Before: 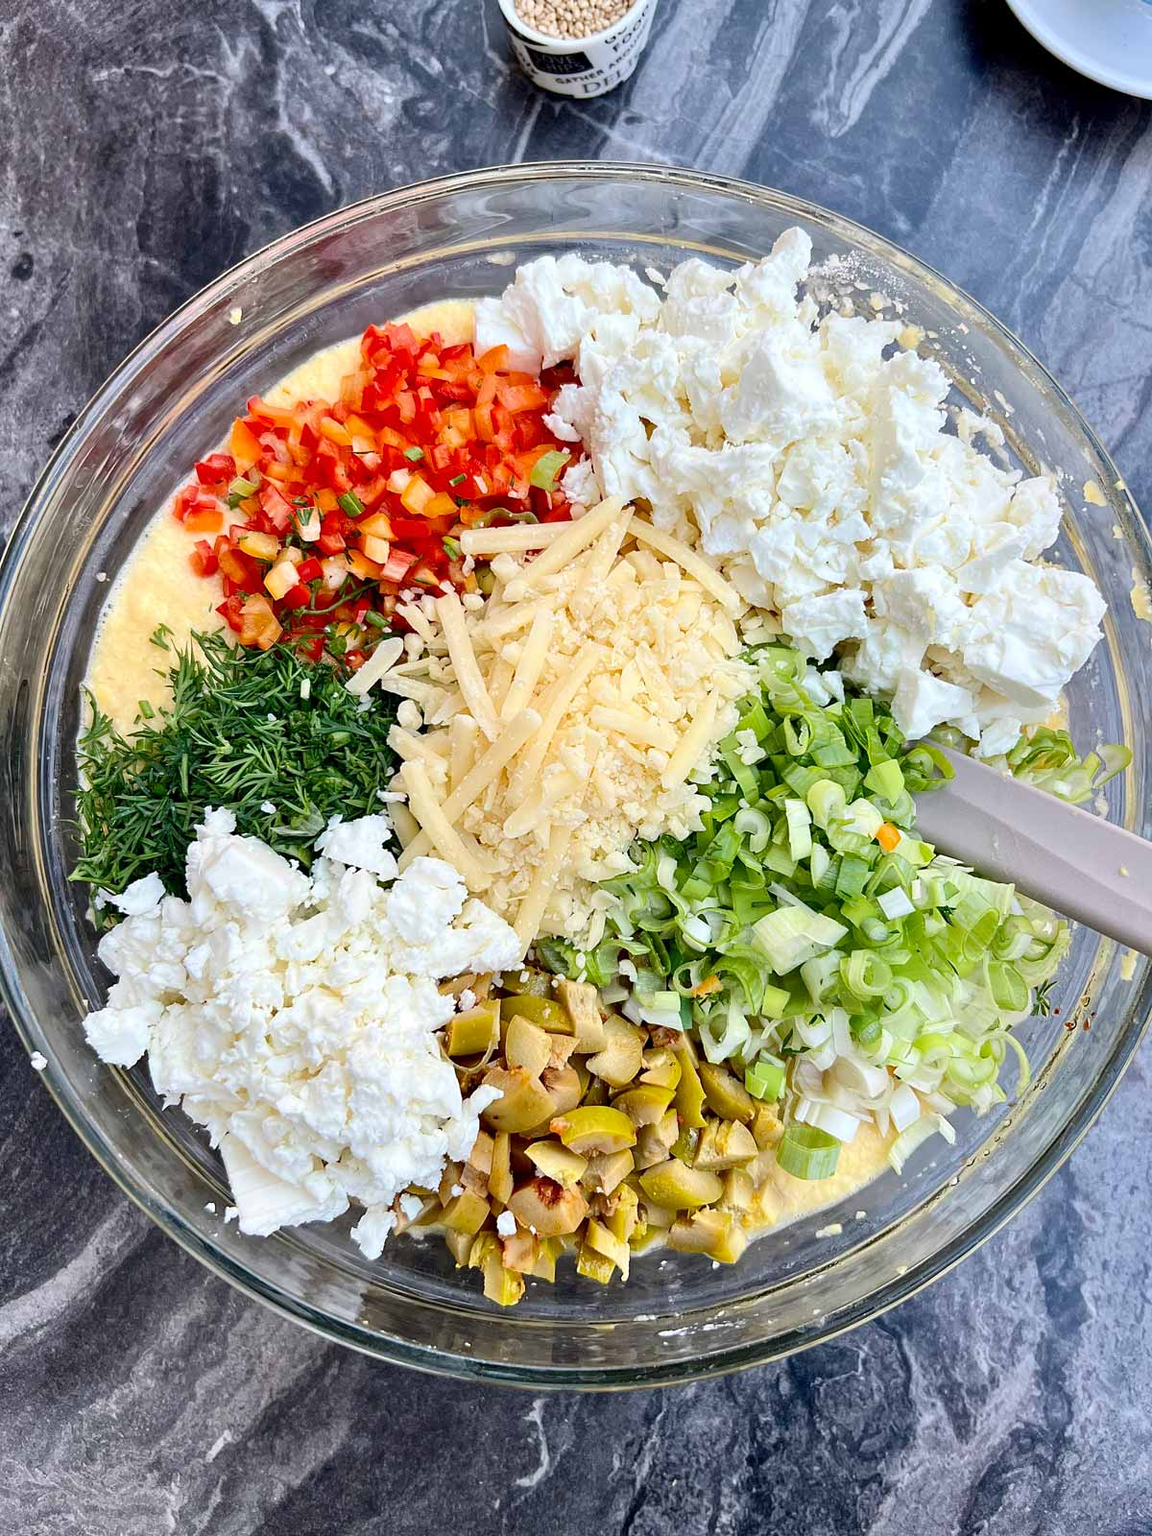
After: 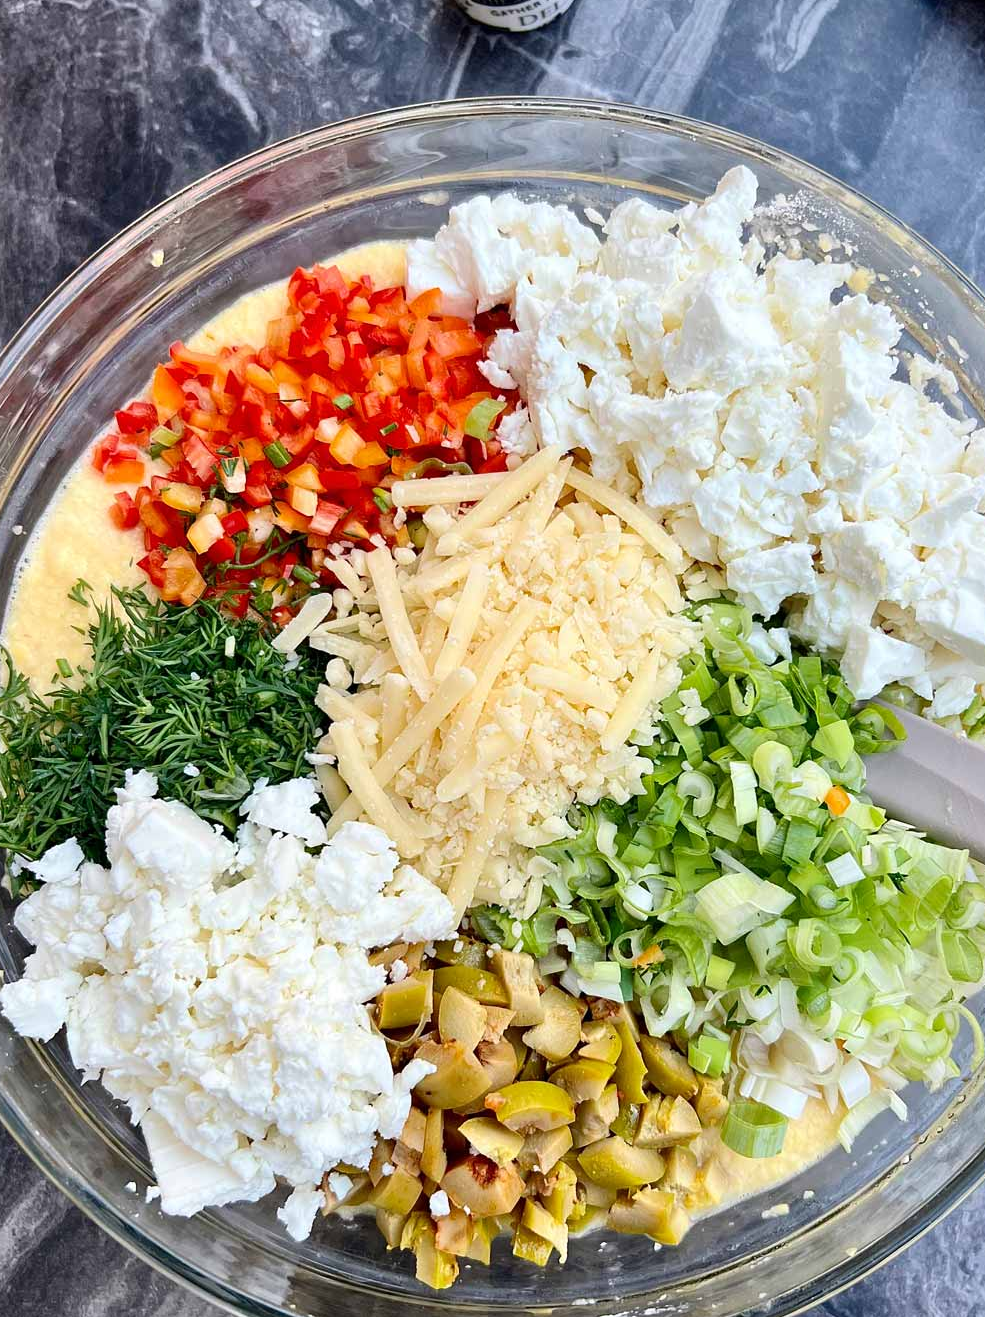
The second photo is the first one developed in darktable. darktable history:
crop and rotate: left 7.375%, top 4.482%, right 10.534%, bottom 13.203%
